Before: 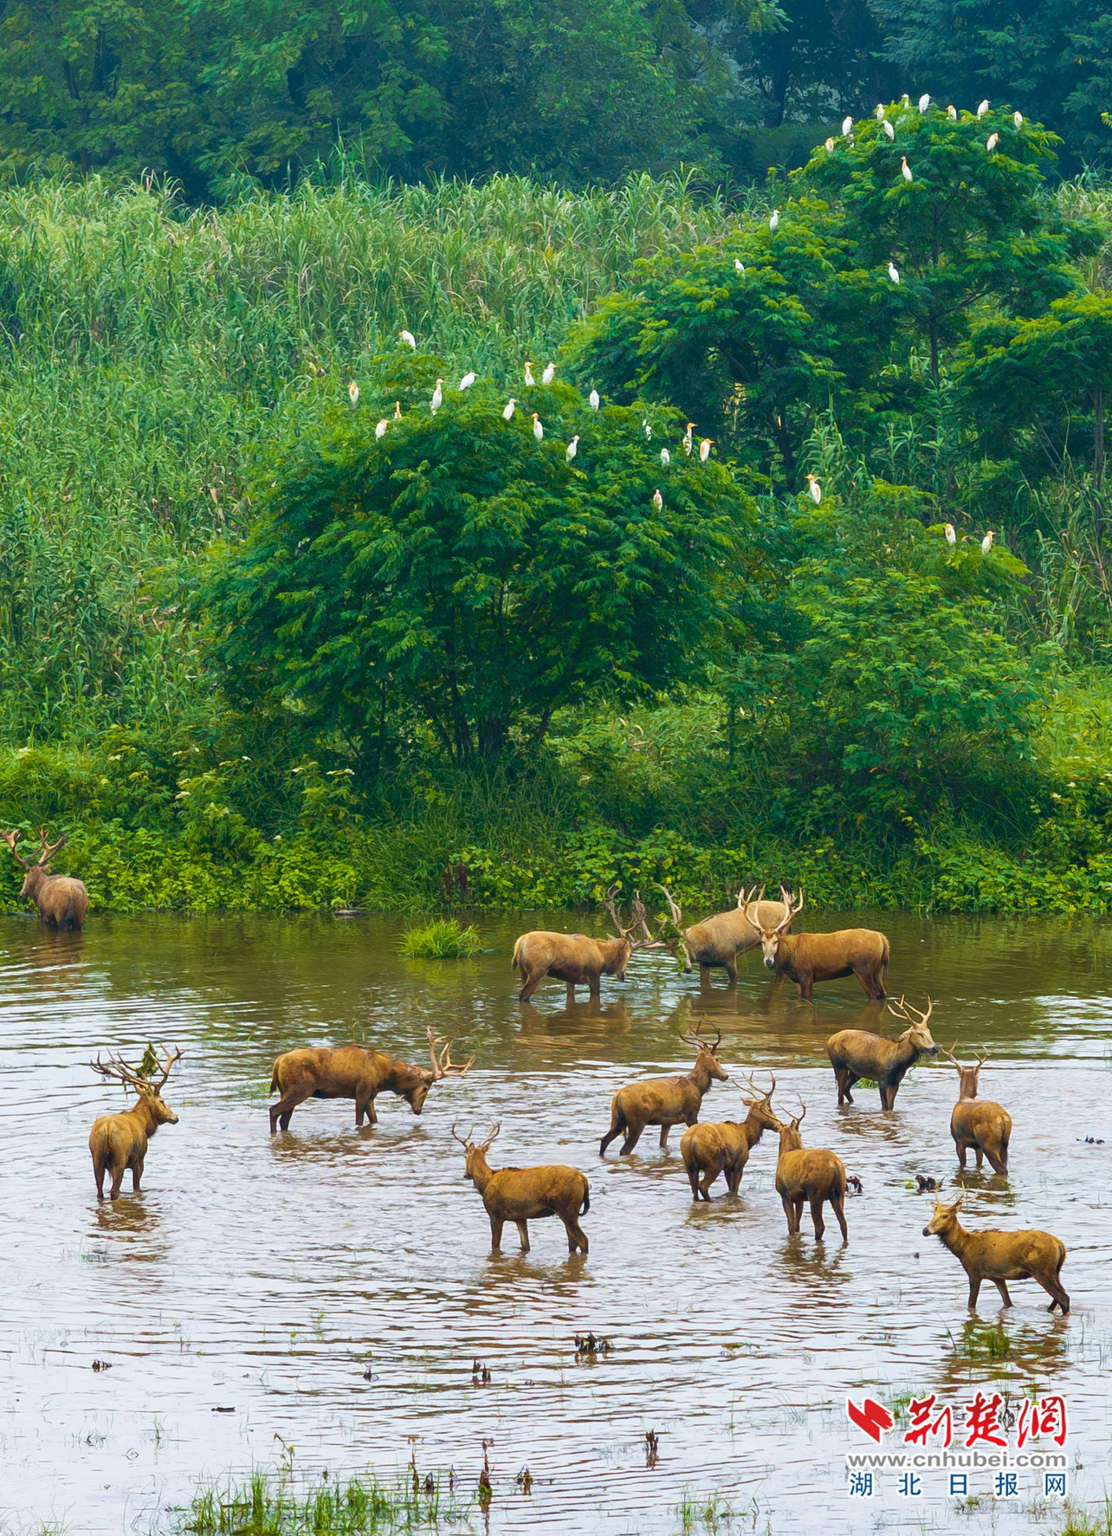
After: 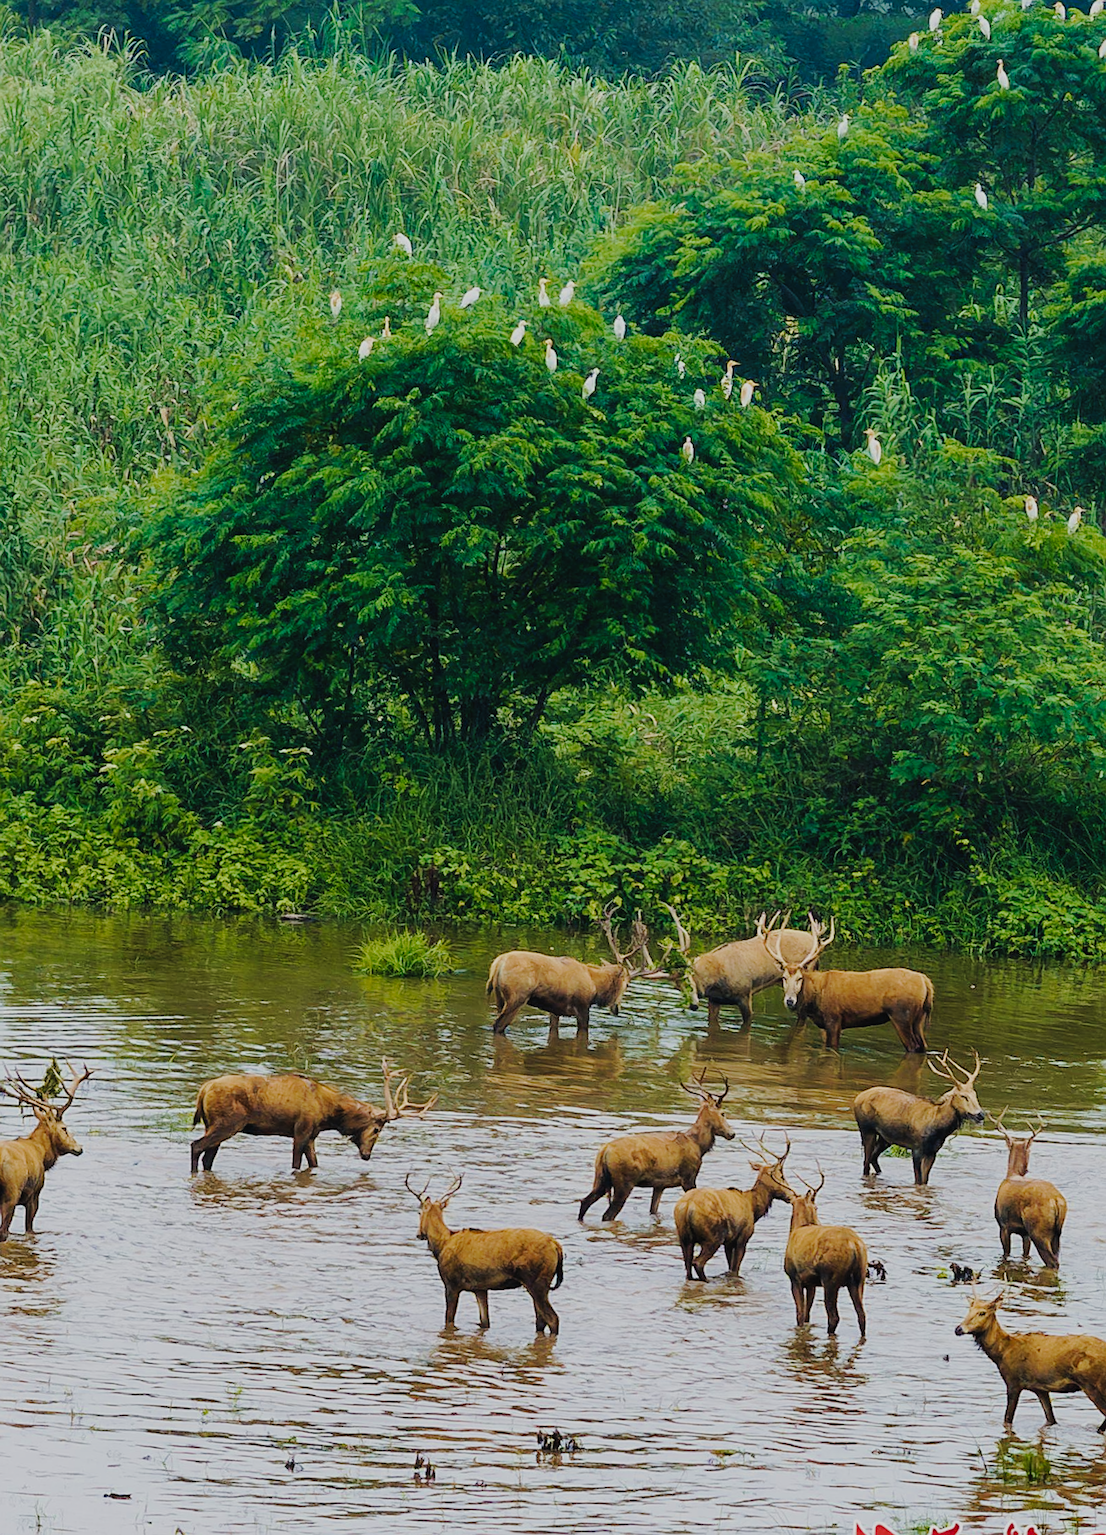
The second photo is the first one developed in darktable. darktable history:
sharpen: on, module defaults
tone curve: curves: ch0 [(0, 0.021) (0.049, 0.044) (0.157, 0.131) (0.365, 0.359) (0.499, 0.517) (0.675, 0.667) (0.856, 0.83) (1, 0.969)]; ch1 [(0, 0) (0.302, 0.309) (0.433, 0.443) (0.472, 0.47) (0.502, 0.503) (0.527, 0.516) (0.564, 0.557) (0.614, 0.645) (0.677, 0.722) (0.859, 0.889) (1, 1)]; ch2 [(0, 0) (0.33, 0.301) (0.447, 0.44) (0.487, 0.496) (0.502, 0.501) (0.535, 0.537) (0.565, 0.558) (0.608, 0.624) (1, 1)], preserve colors none
crop and rotate: angle -3.06°, left 5.156%, top 5.194%, right 4.628%, bottom 4.092%
filmic rgb: black relative exposure -7.65 EV, white relative exposure 4.56 EV, threshold 3.04 EV, hardness 3.61, contrast 1.062, add noise in highlights 0.002, preserve chrominance max RGB, color science v3 (2019), use custom middle-gray values true, contrast in highlights soft, enable highlight reconstruction true
